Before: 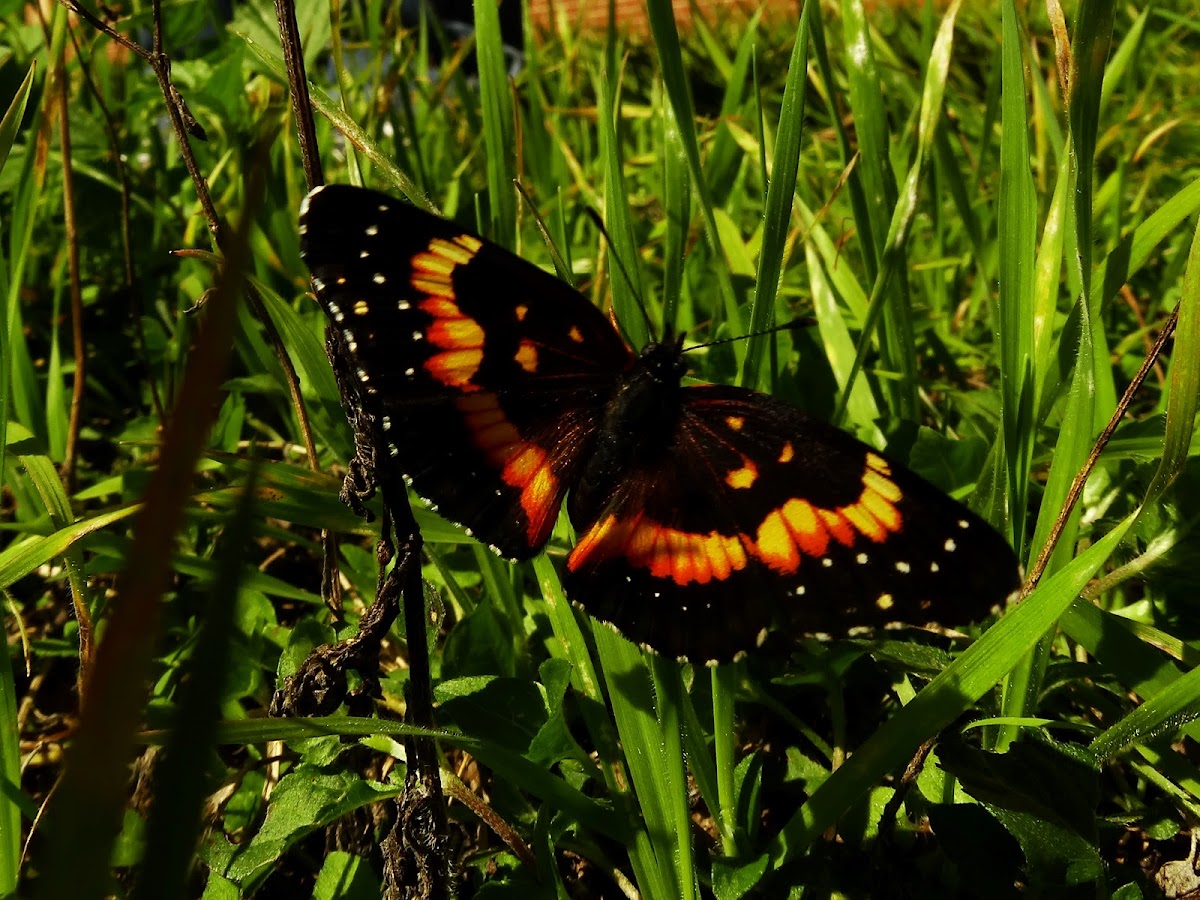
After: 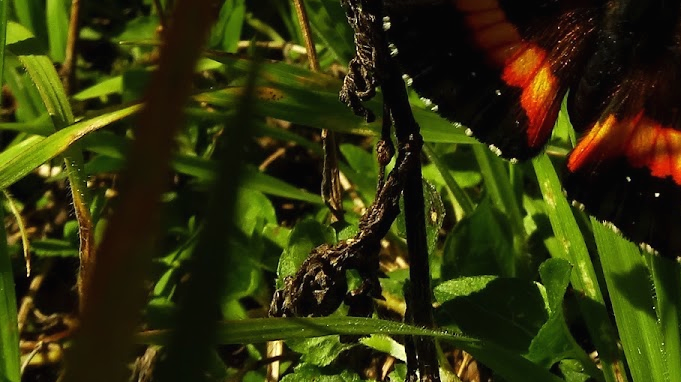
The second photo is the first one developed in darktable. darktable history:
crop: top 44.539%, right 43.198%, bottom 12.991%
exposure: black level correction -0.001, exposure 0.08 EV, compensate highlight preservation false
